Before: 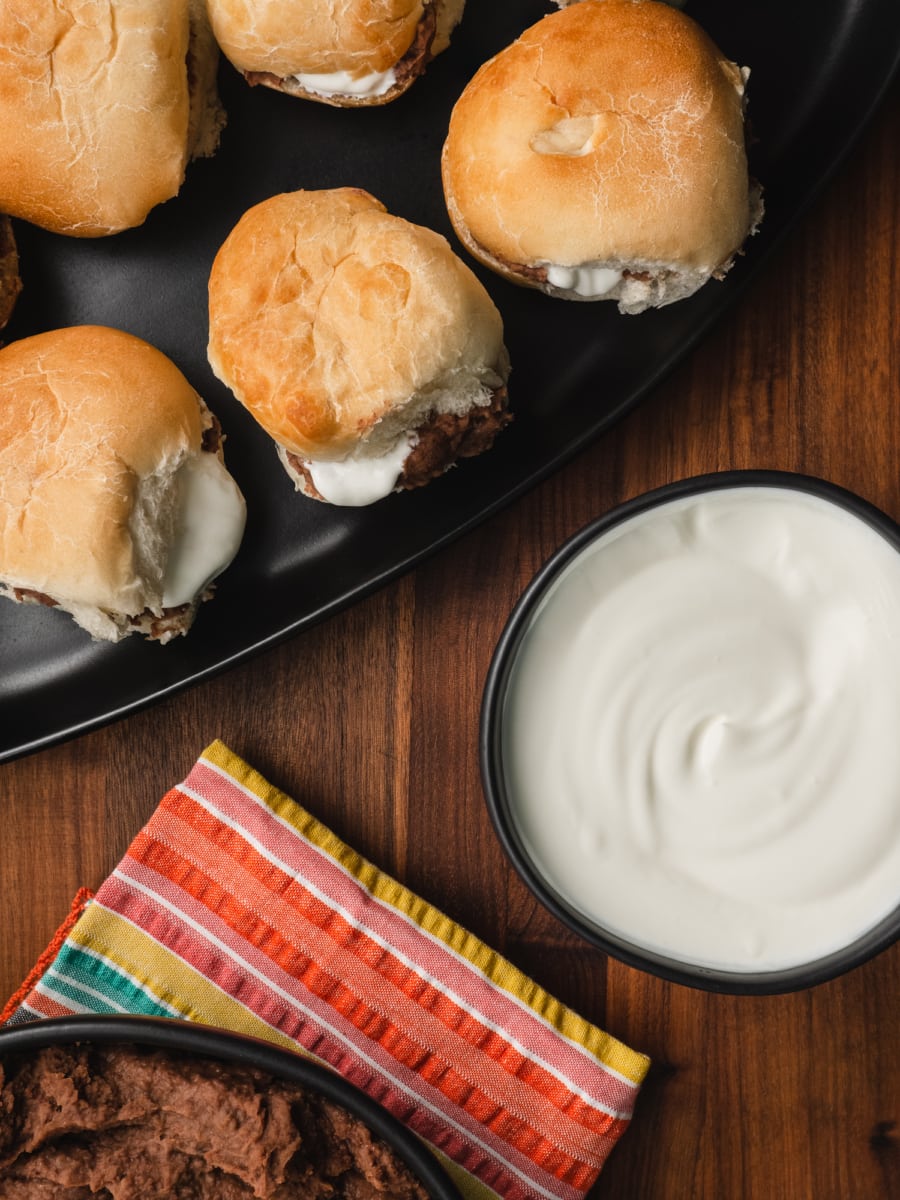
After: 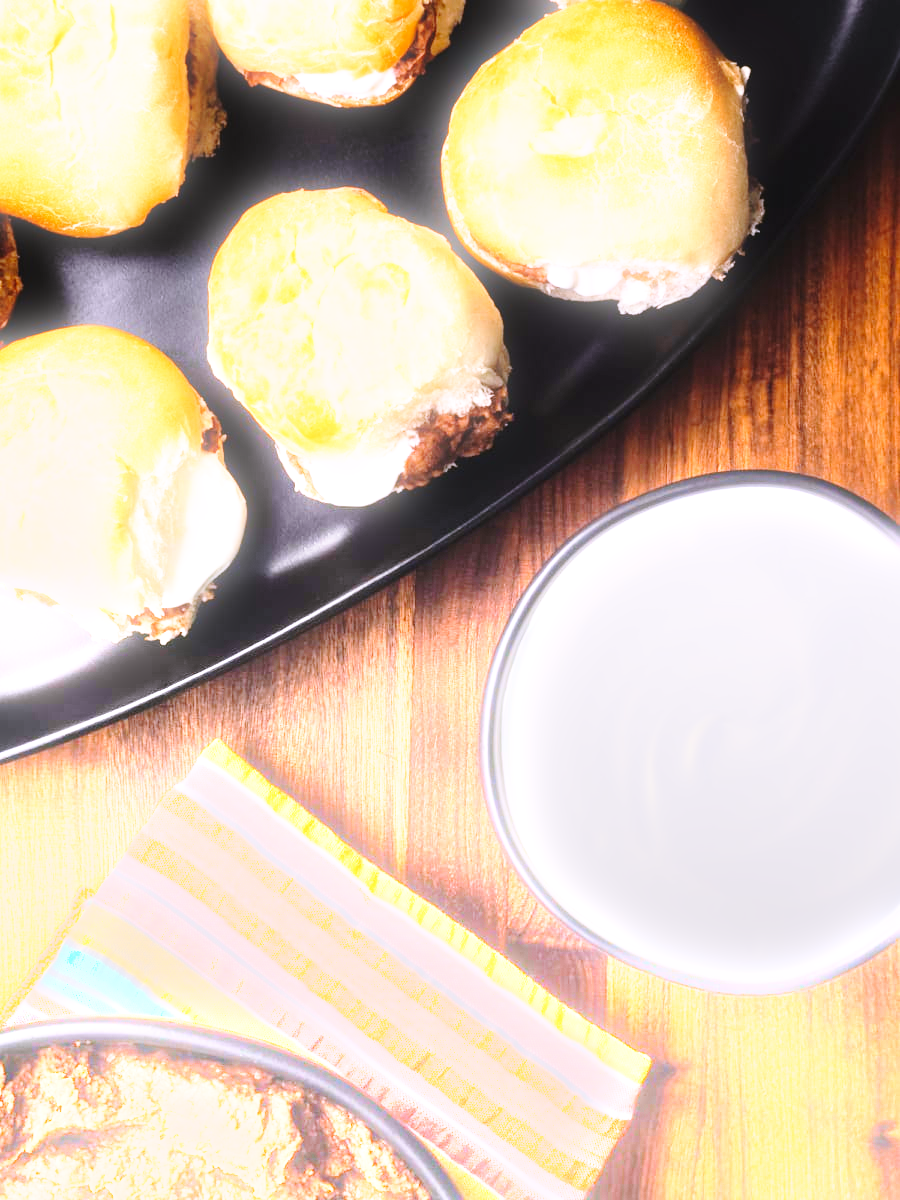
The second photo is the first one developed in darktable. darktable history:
exposure: exposure 1.089 EV, compensate highlight preservation false
base curve: curves: ch0 [(0, 0) (0.028, 0.03) (0.121, 0.232) (0.46, 0.748) (0.859, 0.968) (1, 1)], preserve colors none
graduated density: density -3.9 EV
white balance: red 1.042, blue 1.17
bloom: size 5%, threshold 95%, strength 15%
